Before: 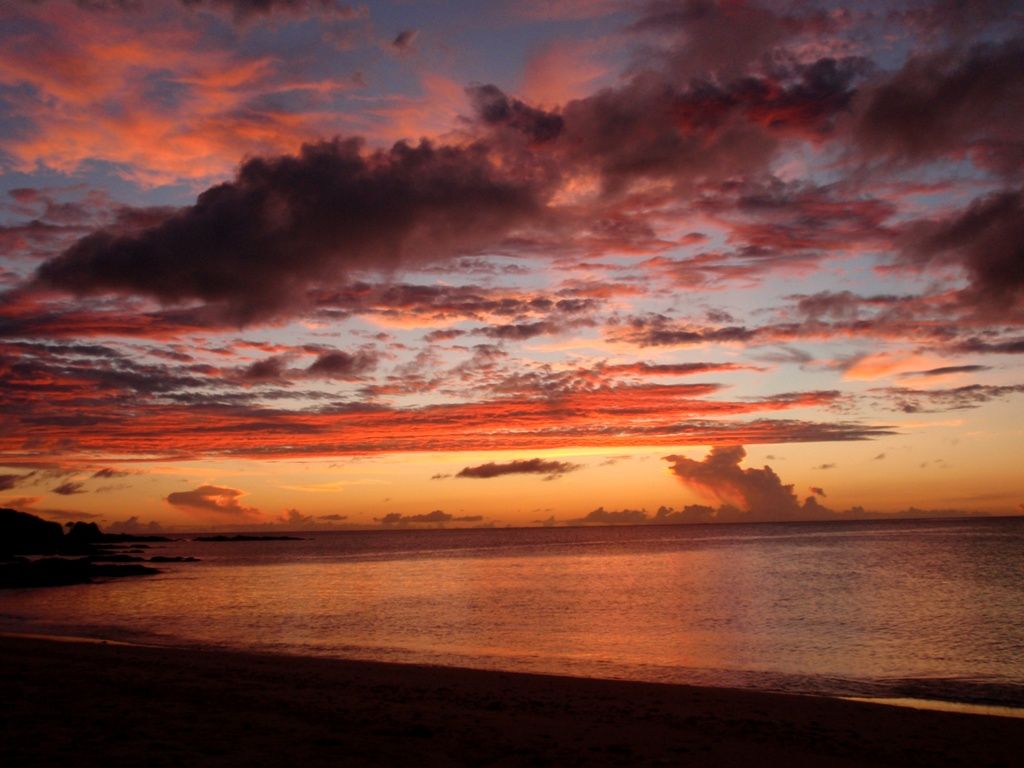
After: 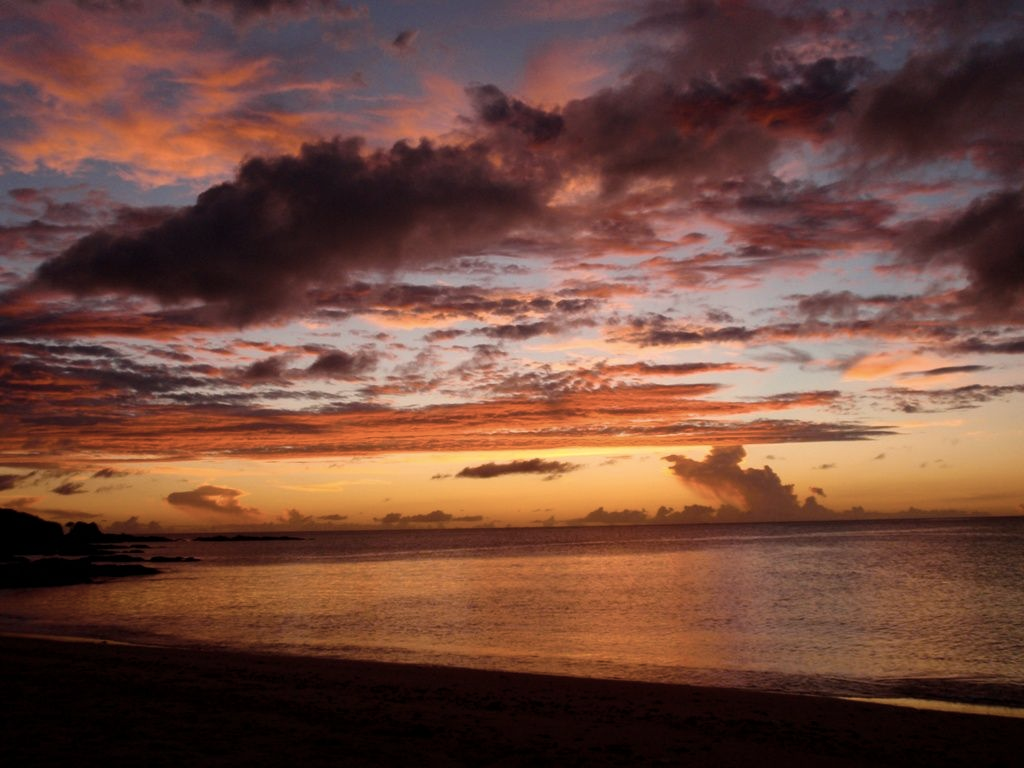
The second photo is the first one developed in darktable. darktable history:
color balance rgb: perceptual saturation grading › global saturation 25%, global vibrance 20%
contrast brightness saturation: contrast 0.1, saturation -0.36
